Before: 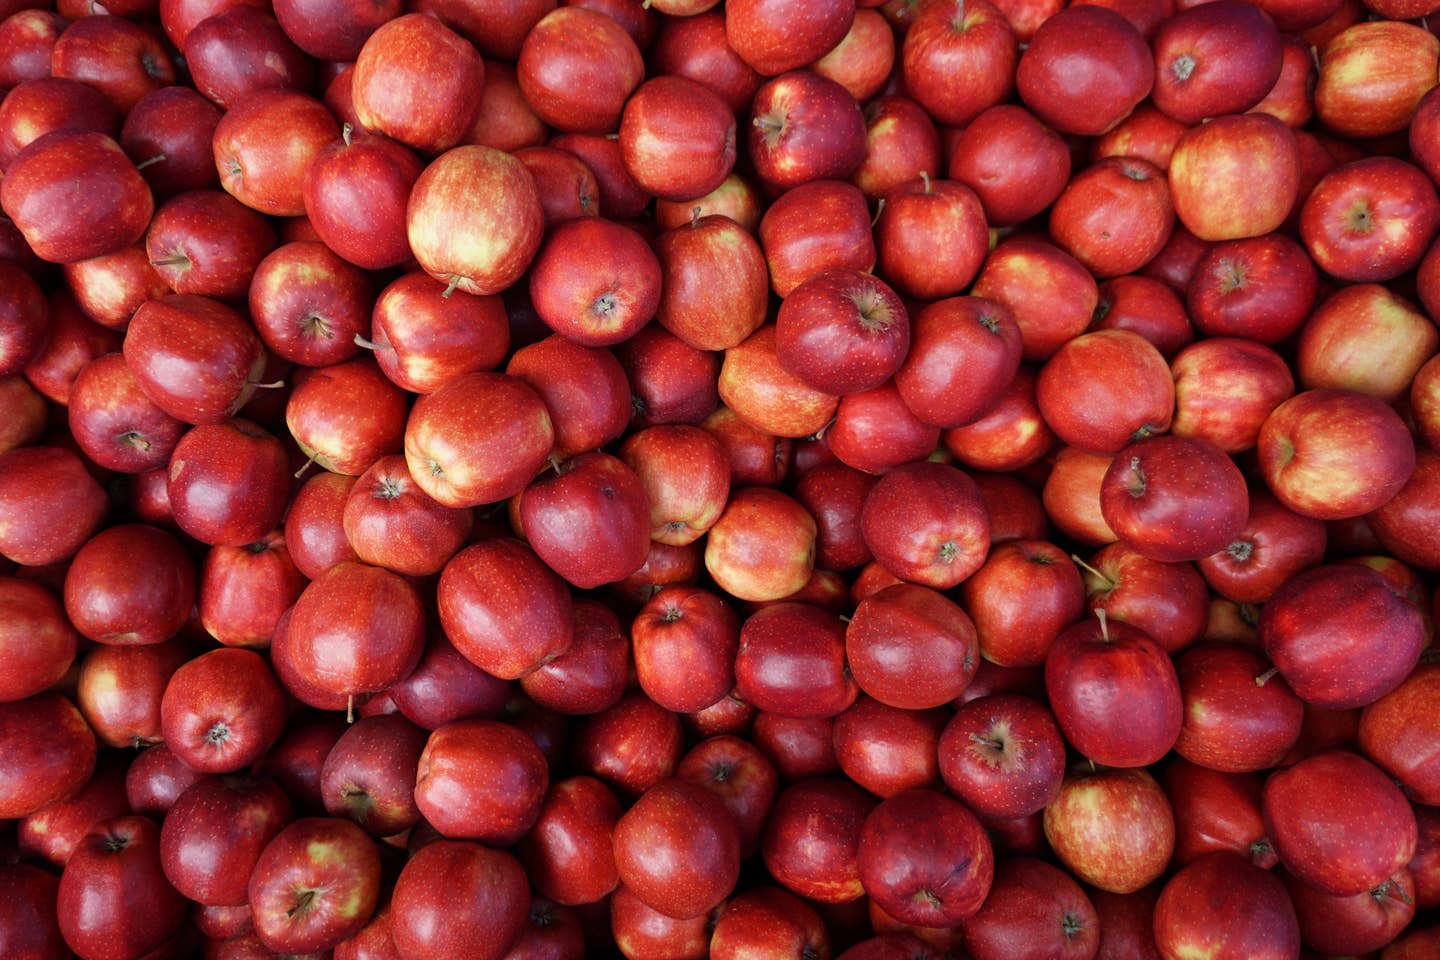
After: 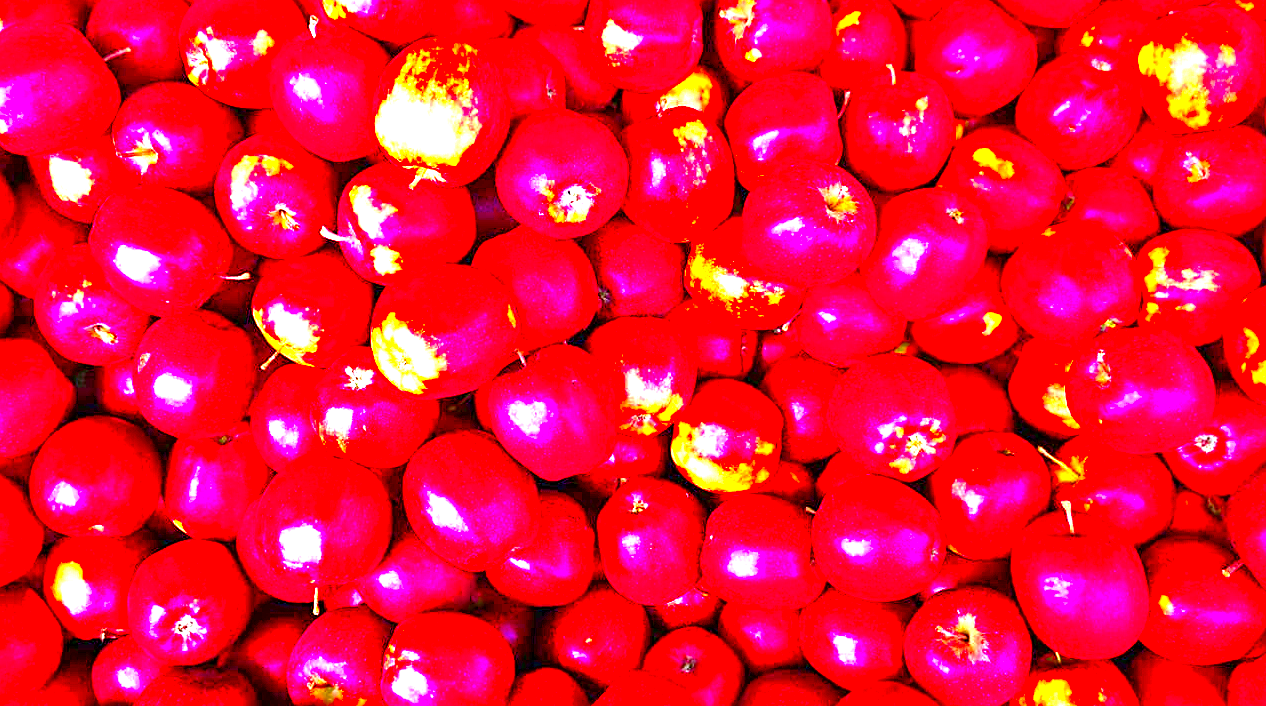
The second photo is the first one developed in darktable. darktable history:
exposure: exposure 2.003 EV, compensate highlight preservation false
white balance: red 0.974, blue 1.044
crop and rotate: left 2.425%, top 11.305%, right 9.6%, bottom 15.08%
color correction: highlights a* 1.59, highlights b* -1.7, saturation 2.48
sharpen: on, module defaults
color balance rgb: linear chroma grading › shadows -2.2%, linear chroma grading › highlights -15%, linear chroma grading › global chroma -10%, linear chroma grading › mid-tones -10%, perceptual saturation grading › global saturation 45%, perceptual saturation grading › highlights -50%, perceptual saturation grading › shadows 30%, perceptual brilliance grading › global brilliance 18%, global vibrance 45%
